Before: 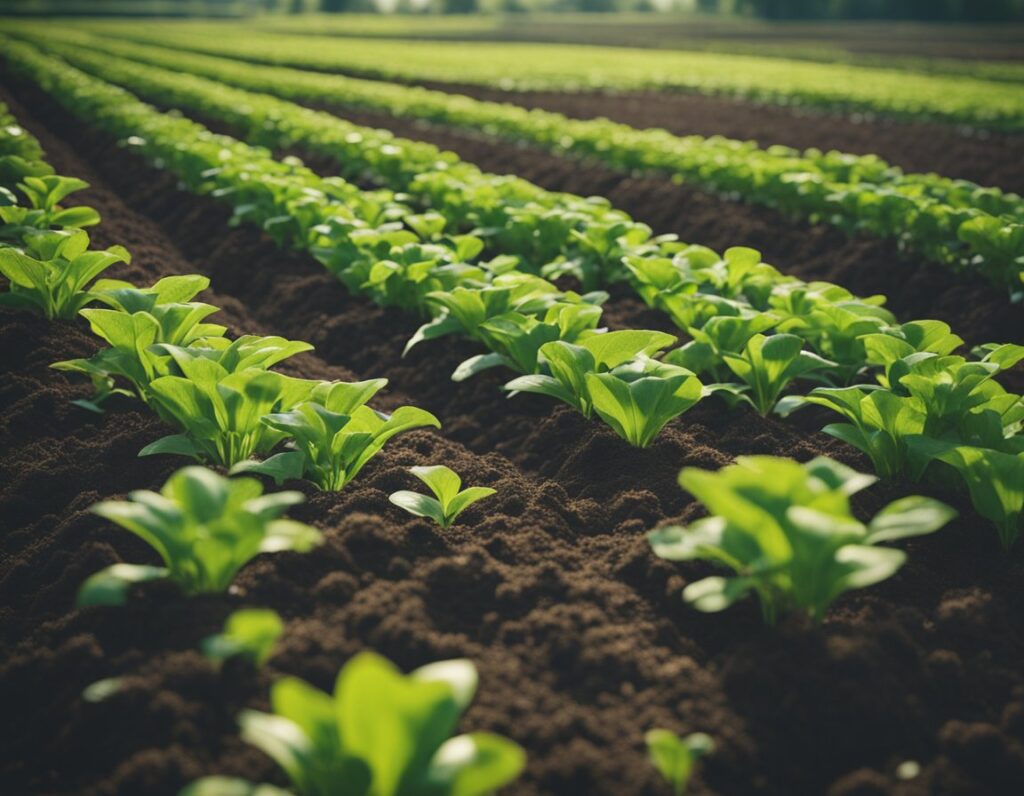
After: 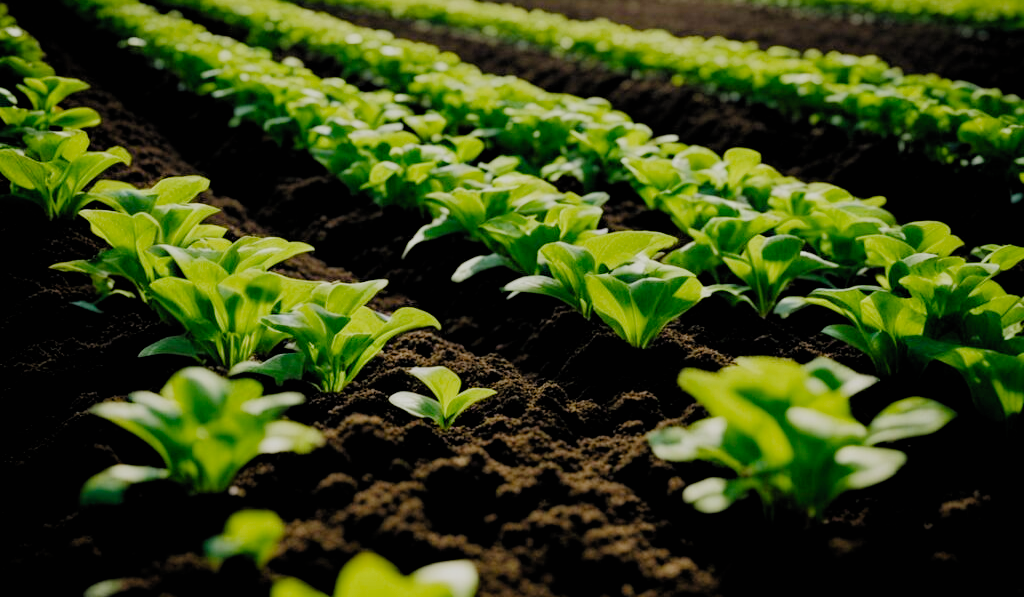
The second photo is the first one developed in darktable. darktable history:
filmic rgb: black relative exposure -2.85 EV, white relative exposure 4.56 EV, hardness 1.77, contrast 1.25, preserve chrominance no, color science v5 (2021)
crop and rotate: top 12.5%, bottom 12.5%
